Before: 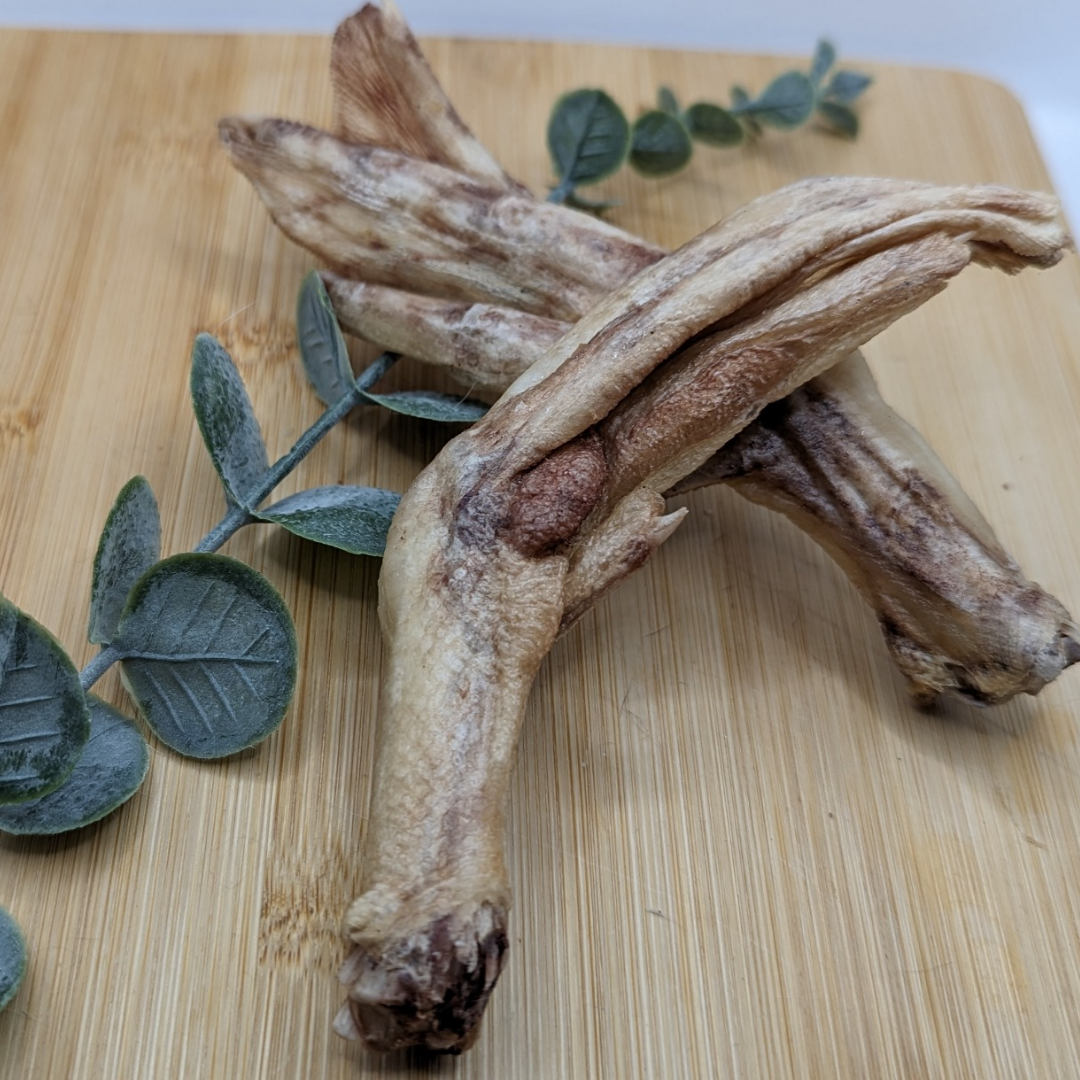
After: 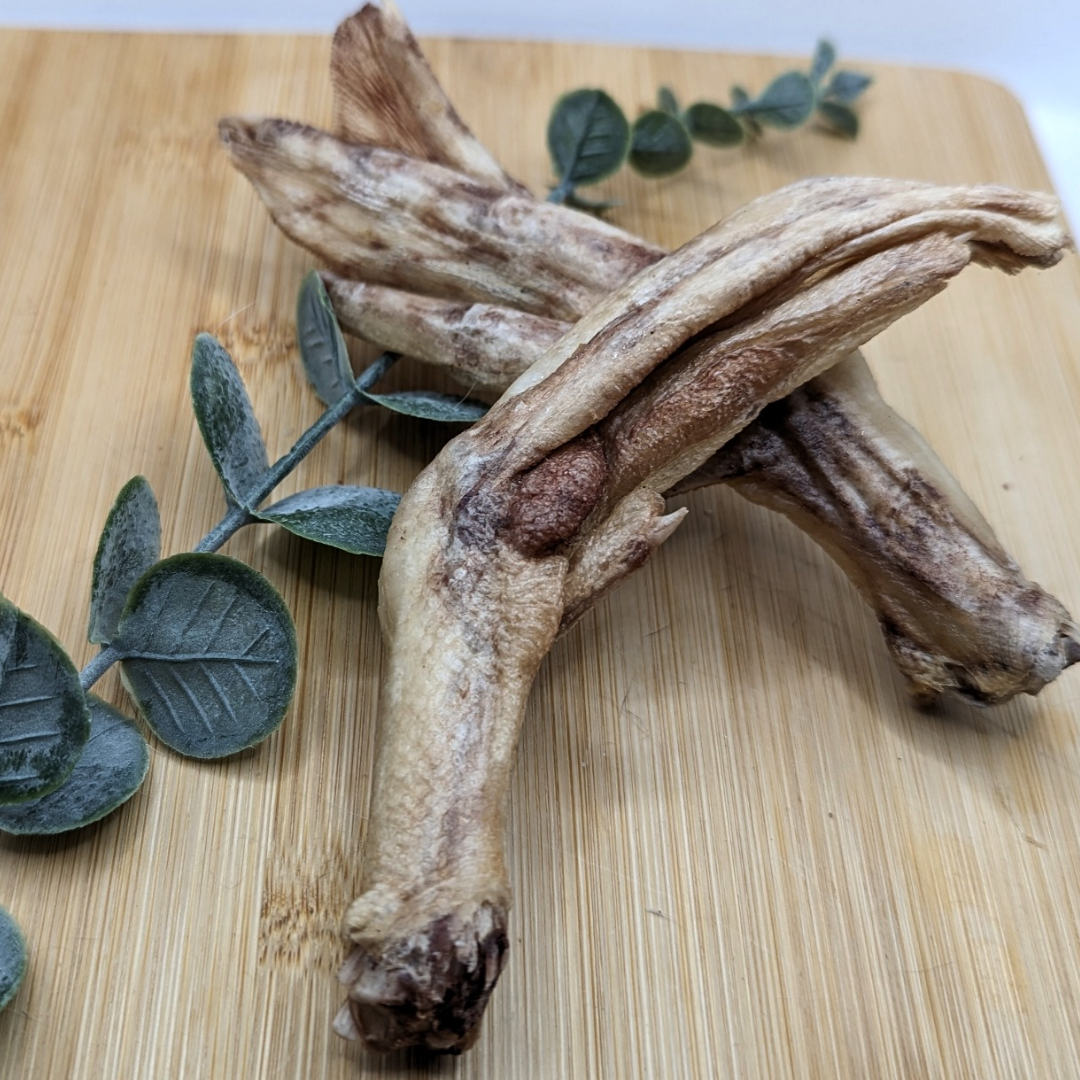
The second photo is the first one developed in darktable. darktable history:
tone equalizer: -8 EV -0.381 EV, -7 EV -0.379 EV, -6 EV -0.311 EV, -5 EV -0.249 EV, -3 EV 0.195 EV, -2 EV 0.326 EV, -1 EV 0.393 EV, +0 EV 0.431 EV, edges refinement/feathering 500, mask exposure compensation -1.57 EV, preserve details no
